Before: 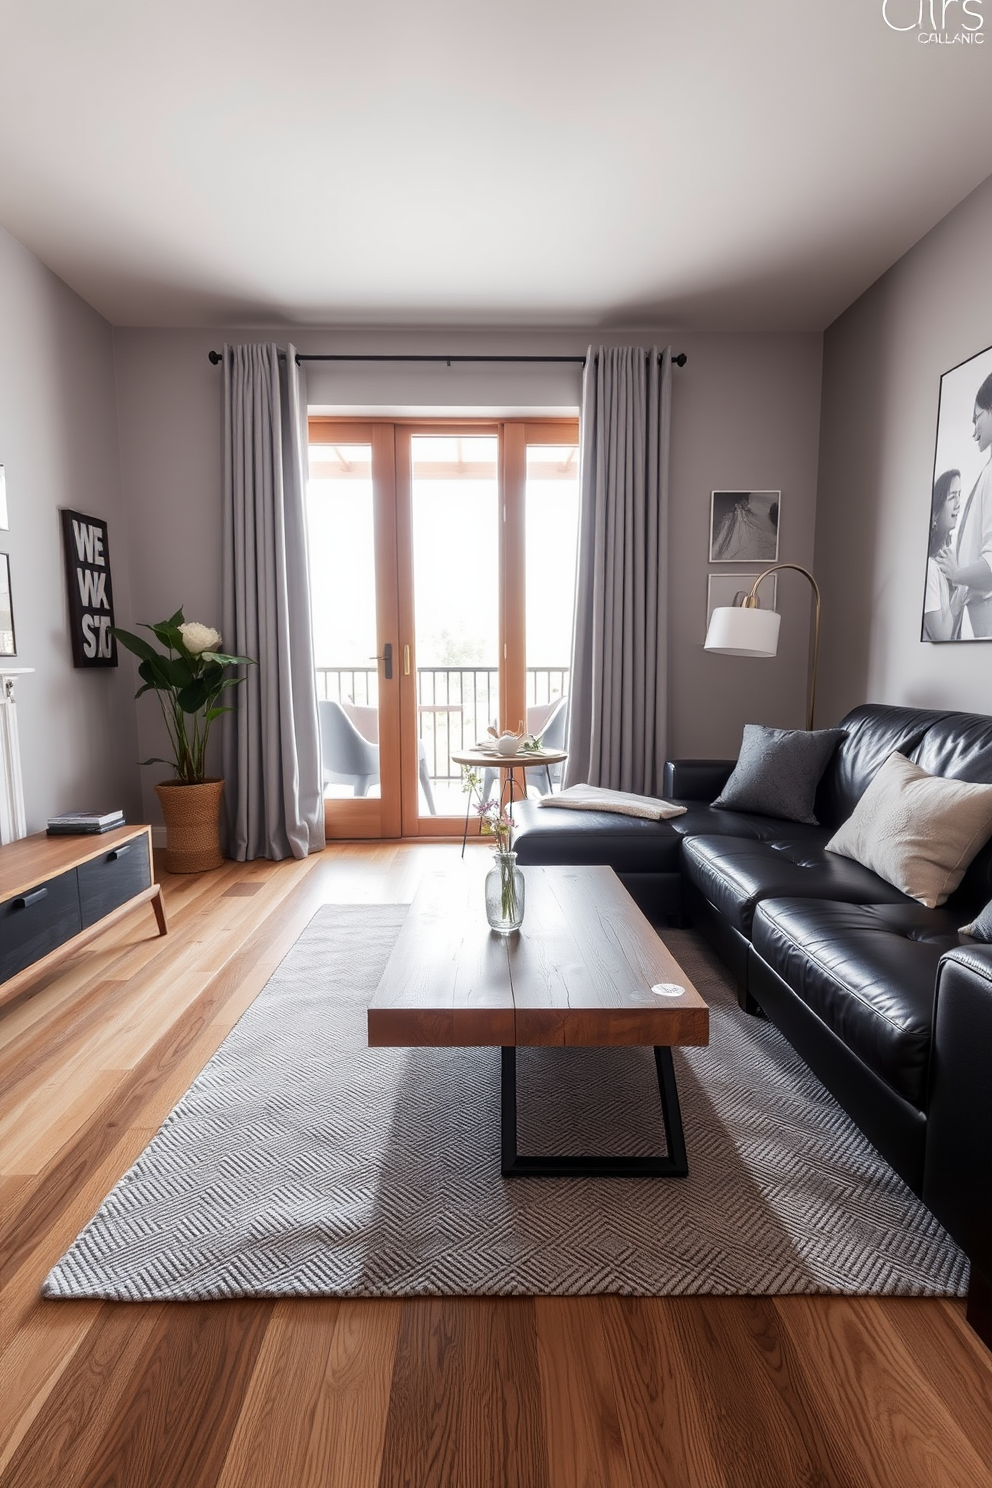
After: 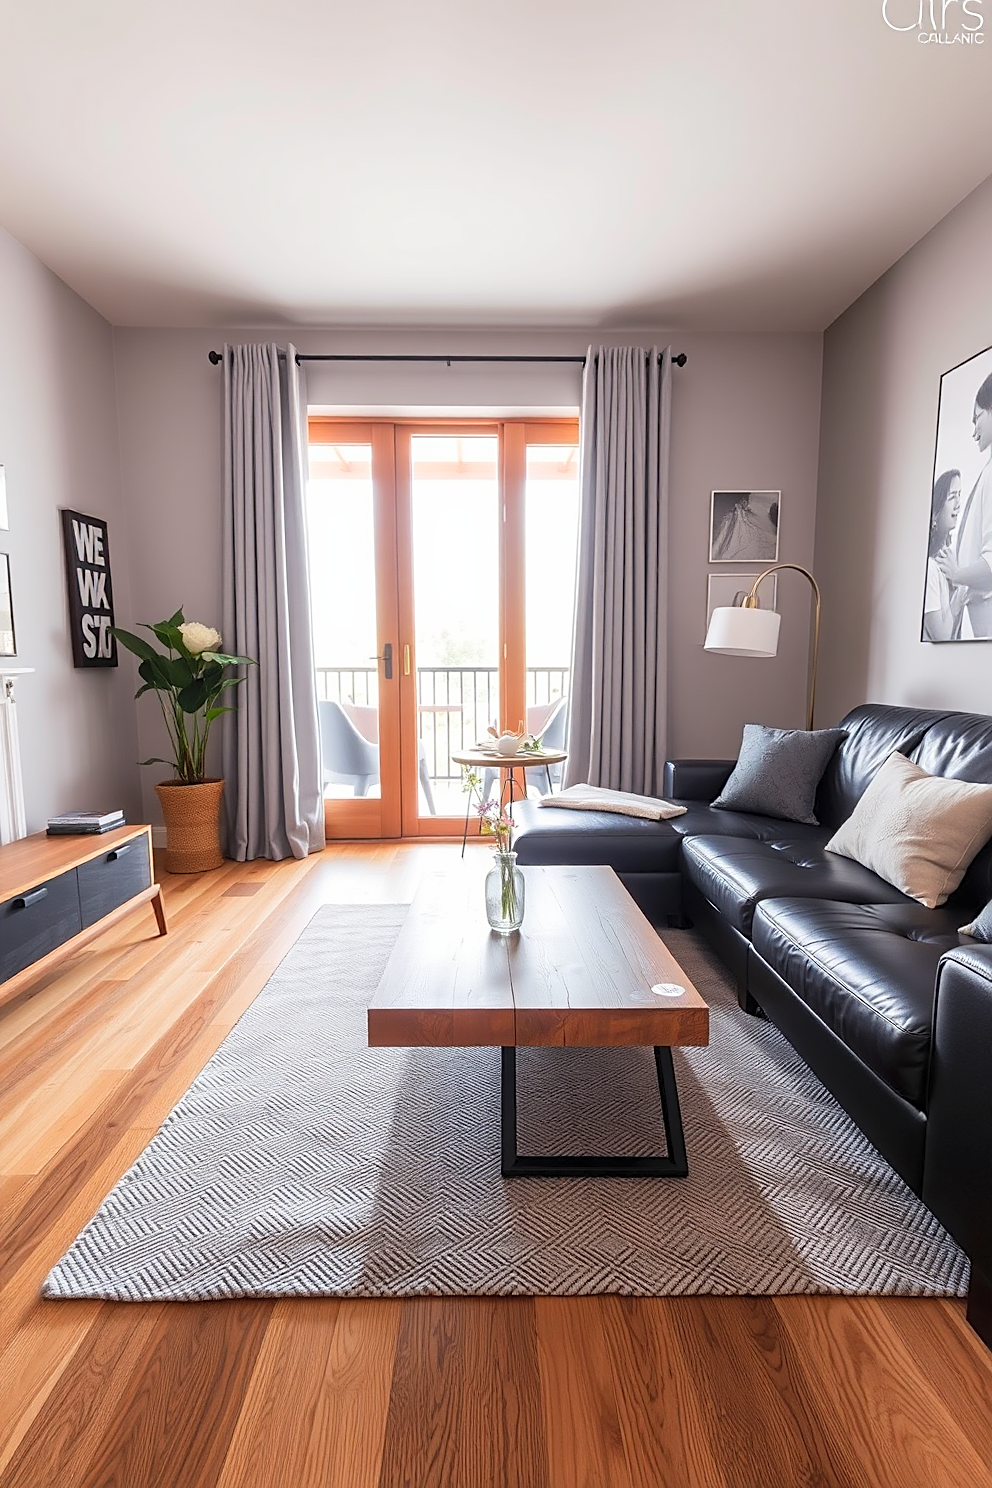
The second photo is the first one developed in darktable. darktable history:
contrast brightness saturation: contrast 0.07, brightness 0.178, saturation 0.415
sharpen: on, module defaults
